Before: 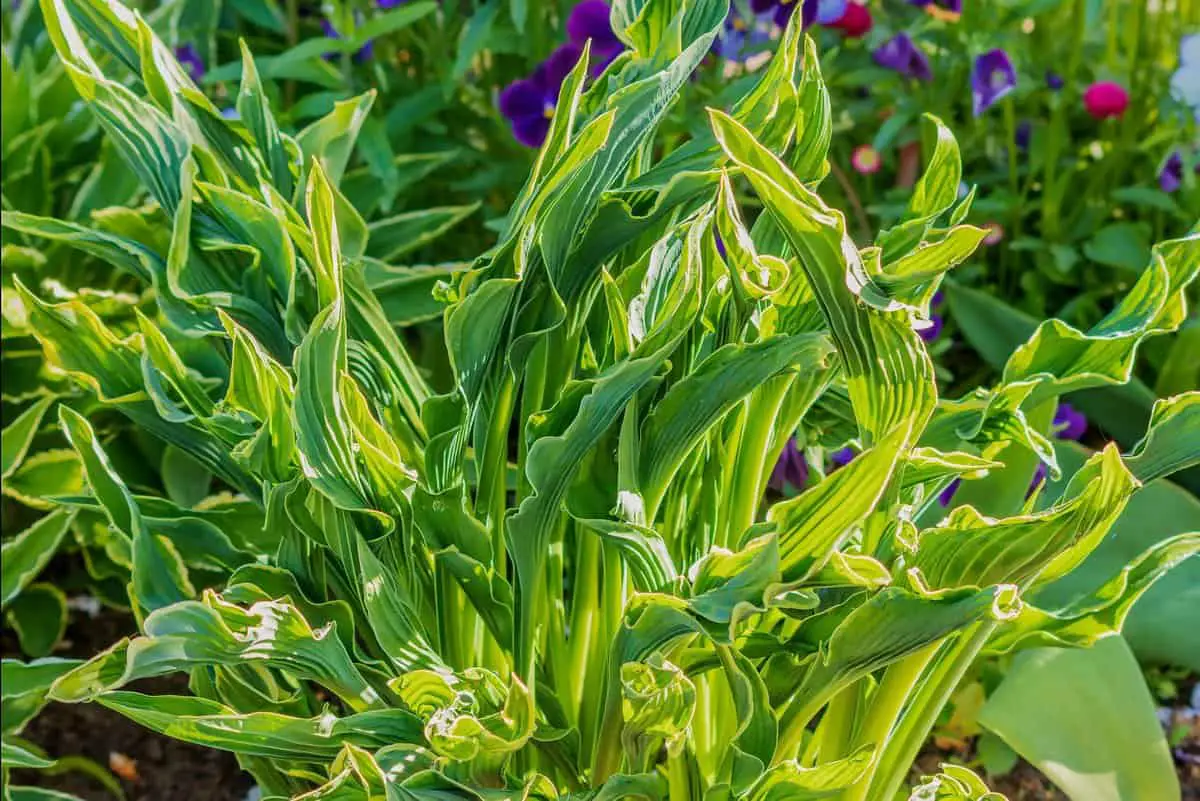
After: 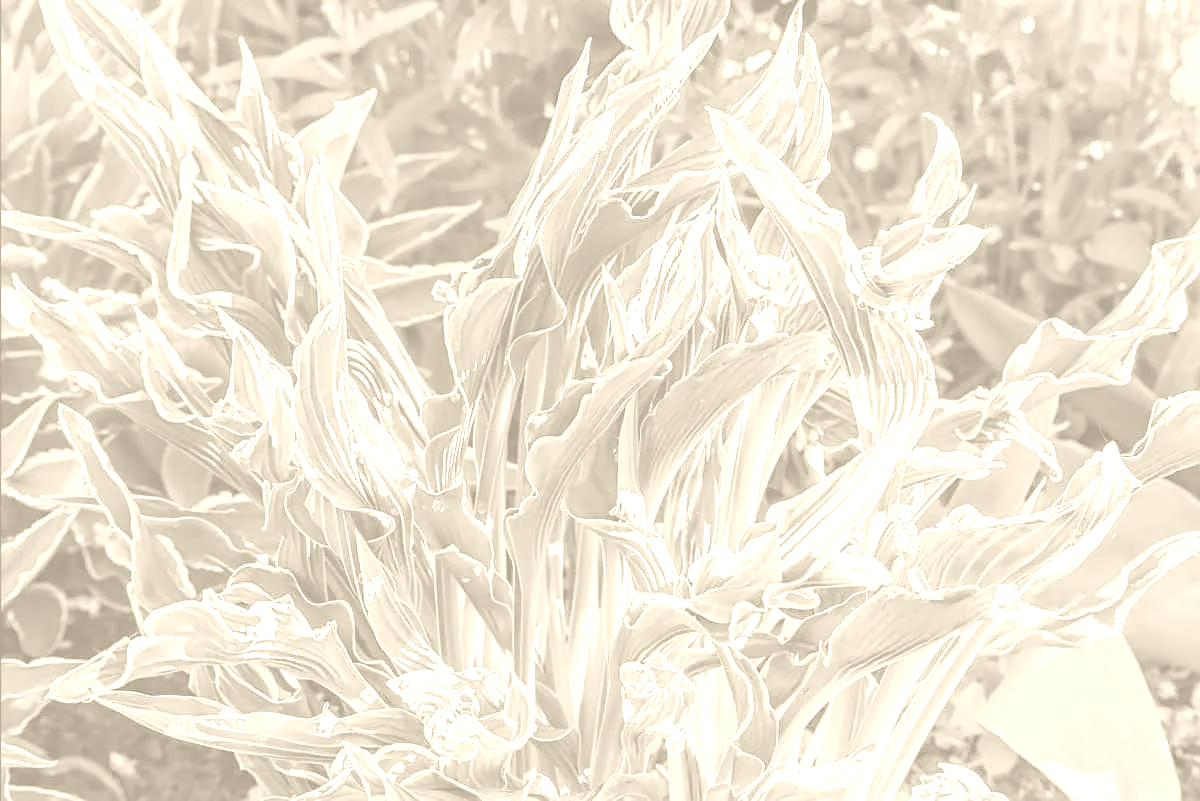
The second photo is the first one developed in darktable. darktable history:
colorize: hue 36°, saturation 71%, lightness 80.79%
sharpen: on, module defaults
